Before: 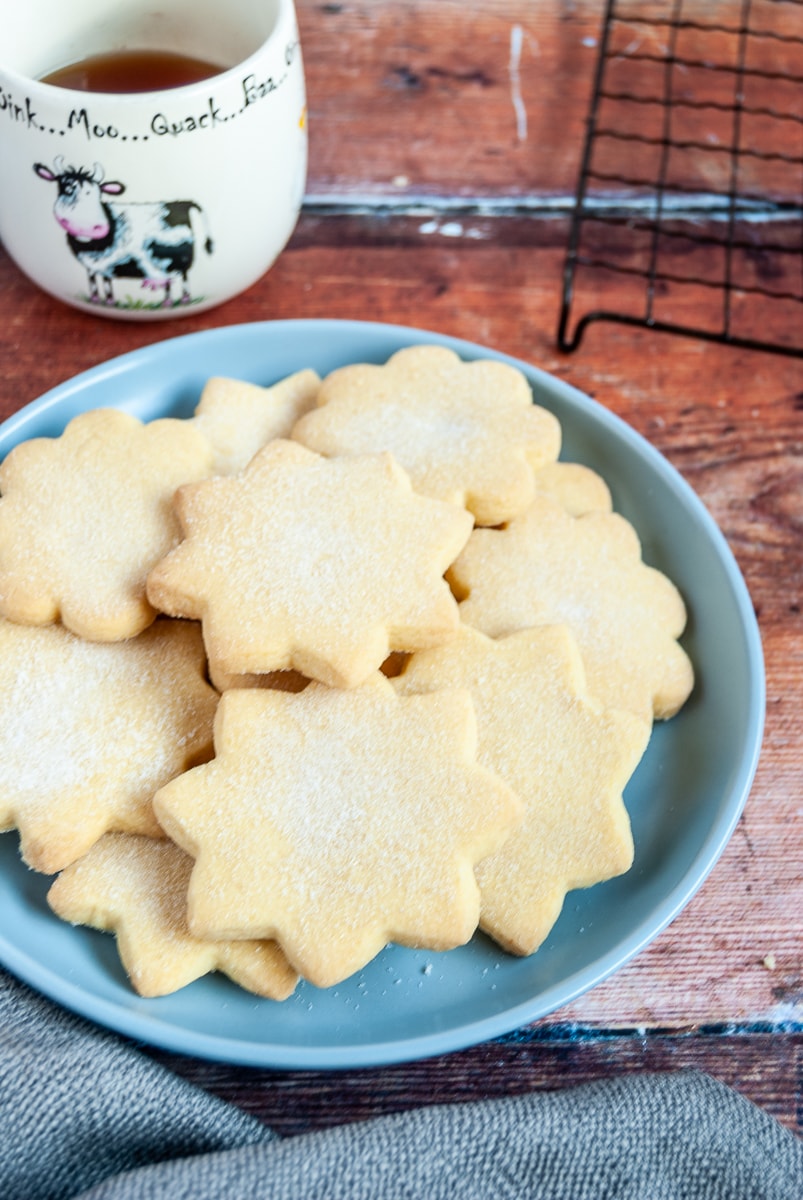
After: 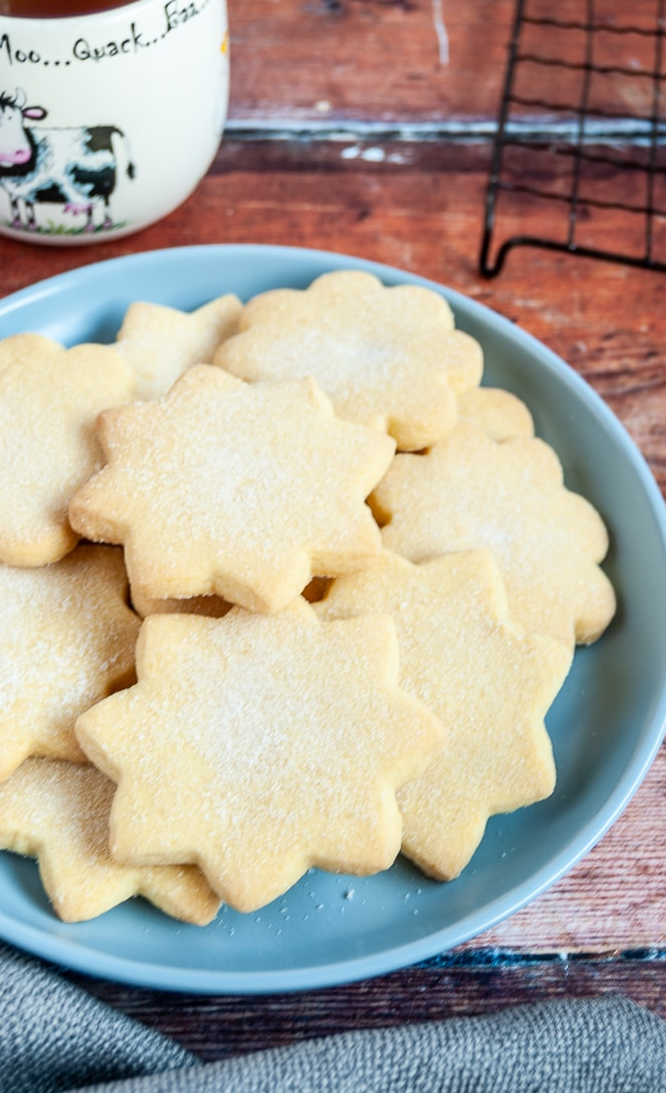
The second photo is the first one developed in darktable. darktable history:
crop: left 9.793%, top 6.326%, right 7.189%, bottom 2.562%
